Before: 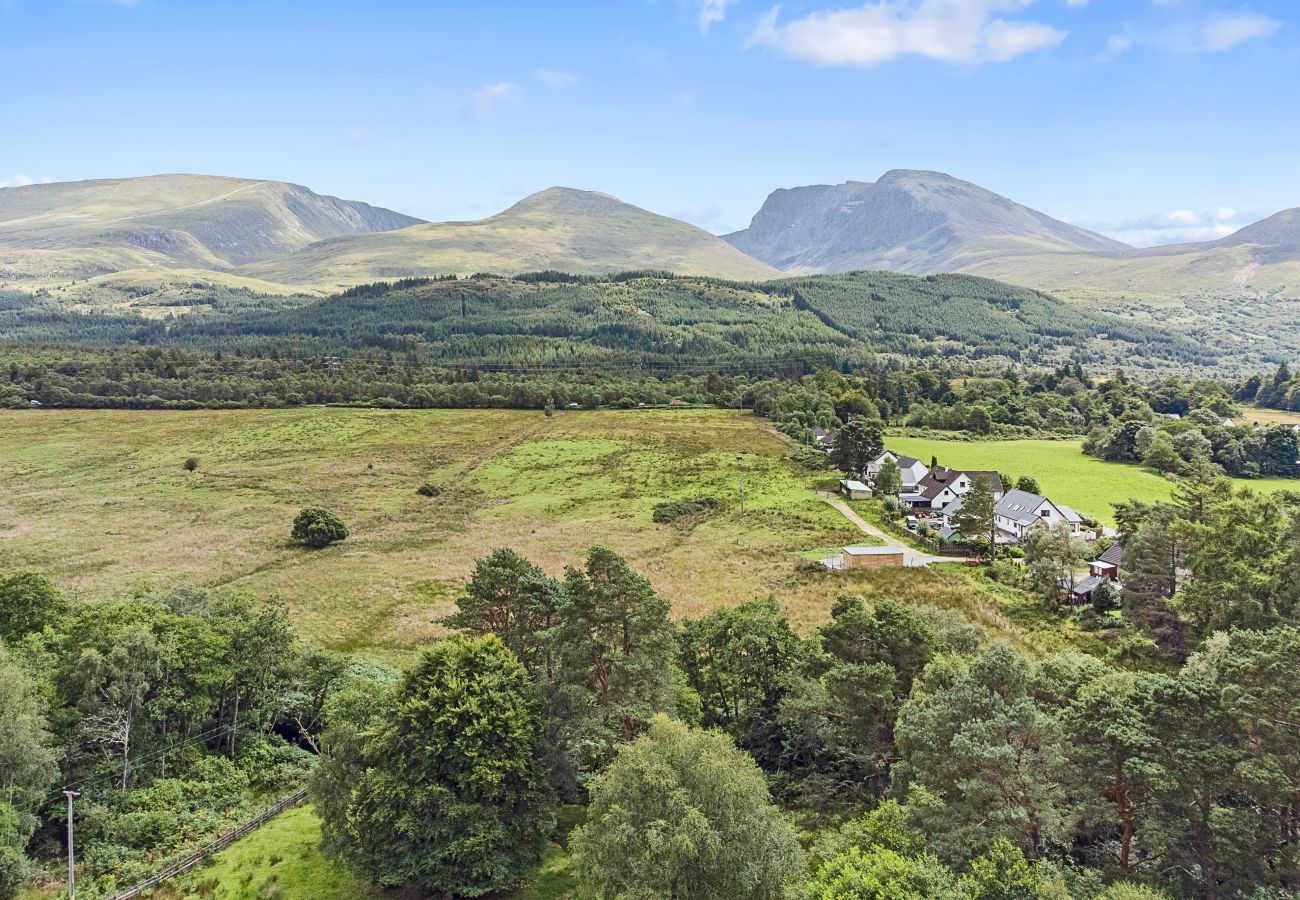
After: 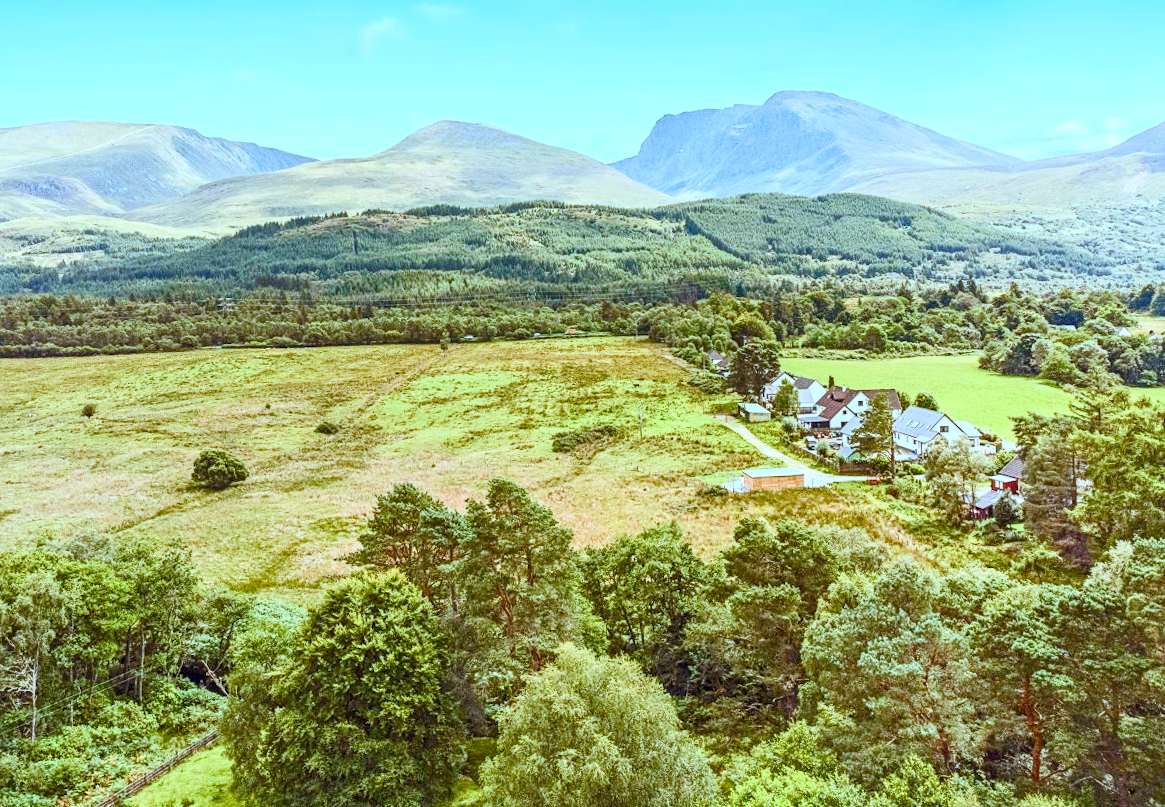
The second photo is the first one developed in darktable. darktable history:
local contrast: on, module defaults
color correction: highlights a* -9.04, highlights b* -23.1
crop and rotate: angle 2.04°, left 5.818%, top 5.702%
color balance rgb: shadows lift › chroma 0.685%, shadows lift › hue 112.59°, power › chroma 2.516%, power › hue 68.37°, linear chroma grading › mid-tones 7.347%, perceptual saturation grading › global saturation 20%, perceptual saturation grading › highlights -50.421%, perceptual saturation grading › shadows 30.982%, global vibrance 25.215%
contrast brightness saturation: contrast 0.241, brightness 0.267, saturation 0.375
